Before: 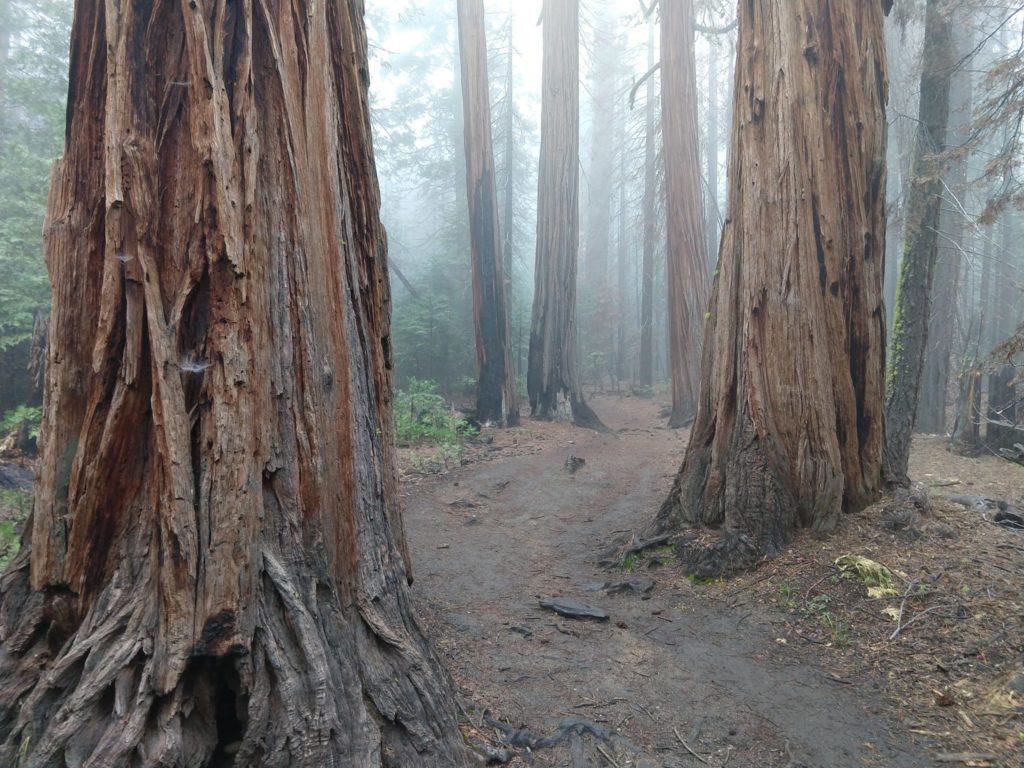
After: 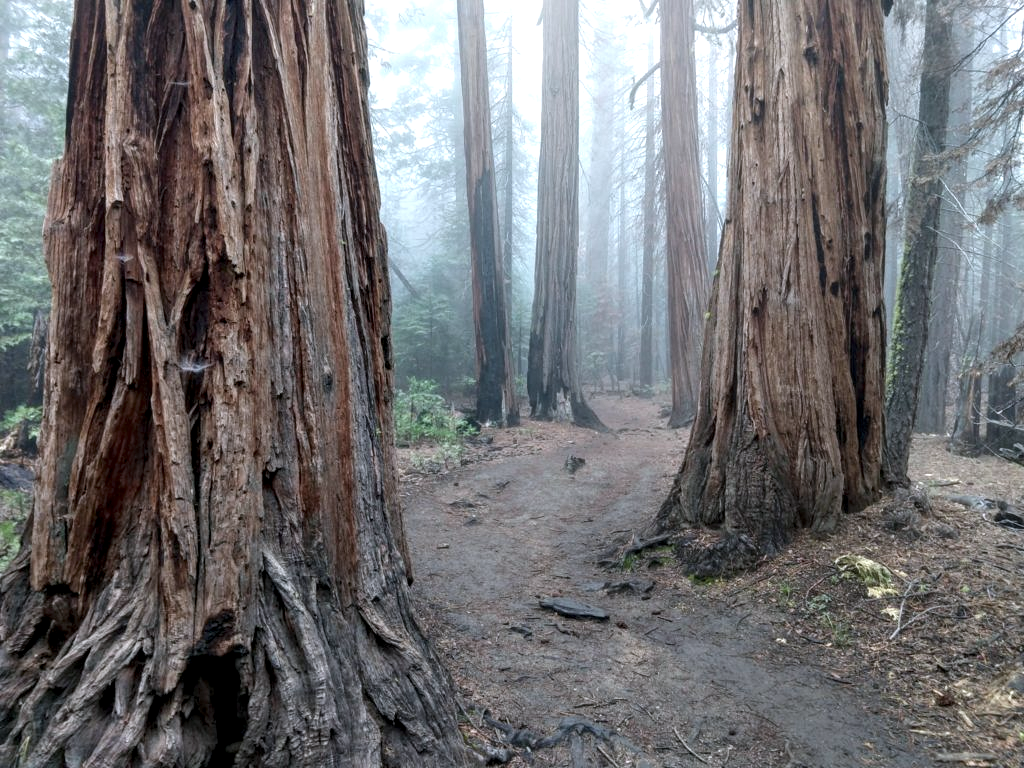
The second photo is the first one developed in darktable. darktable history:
color correction: highlights a* -0.126, highlights b* -5.77, shadows a* -0.15, shadows b* -0.088
local contrast: detail 160%
